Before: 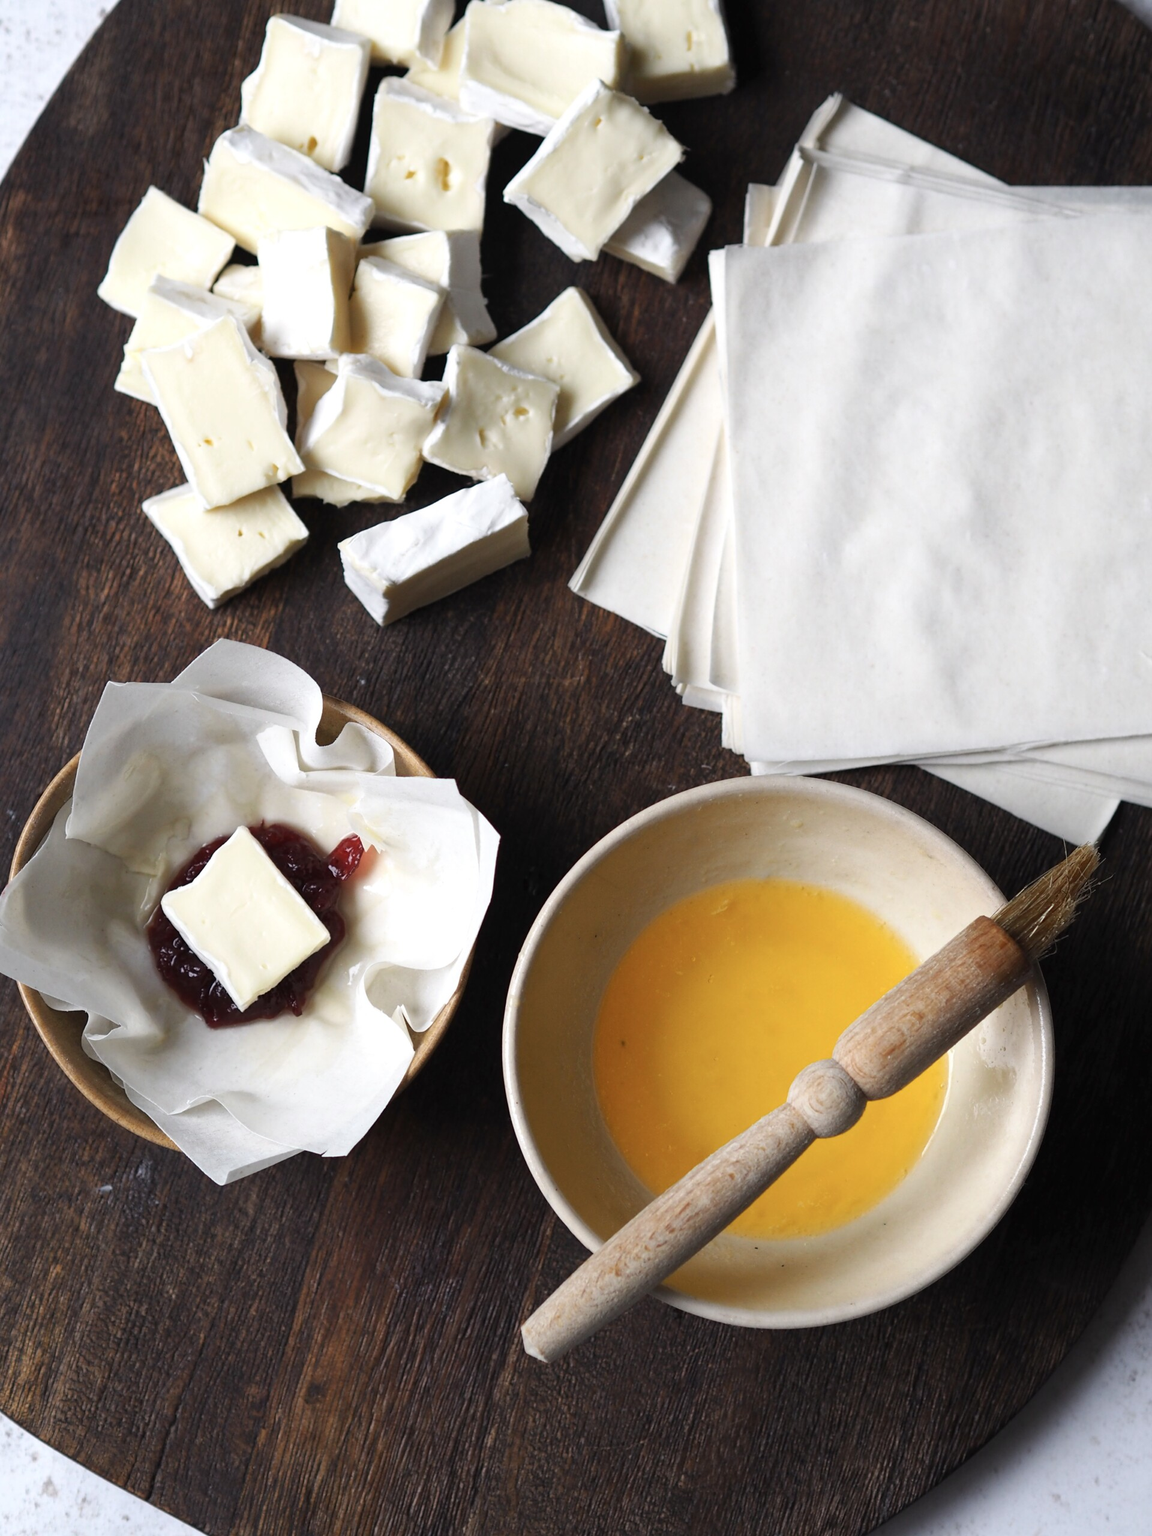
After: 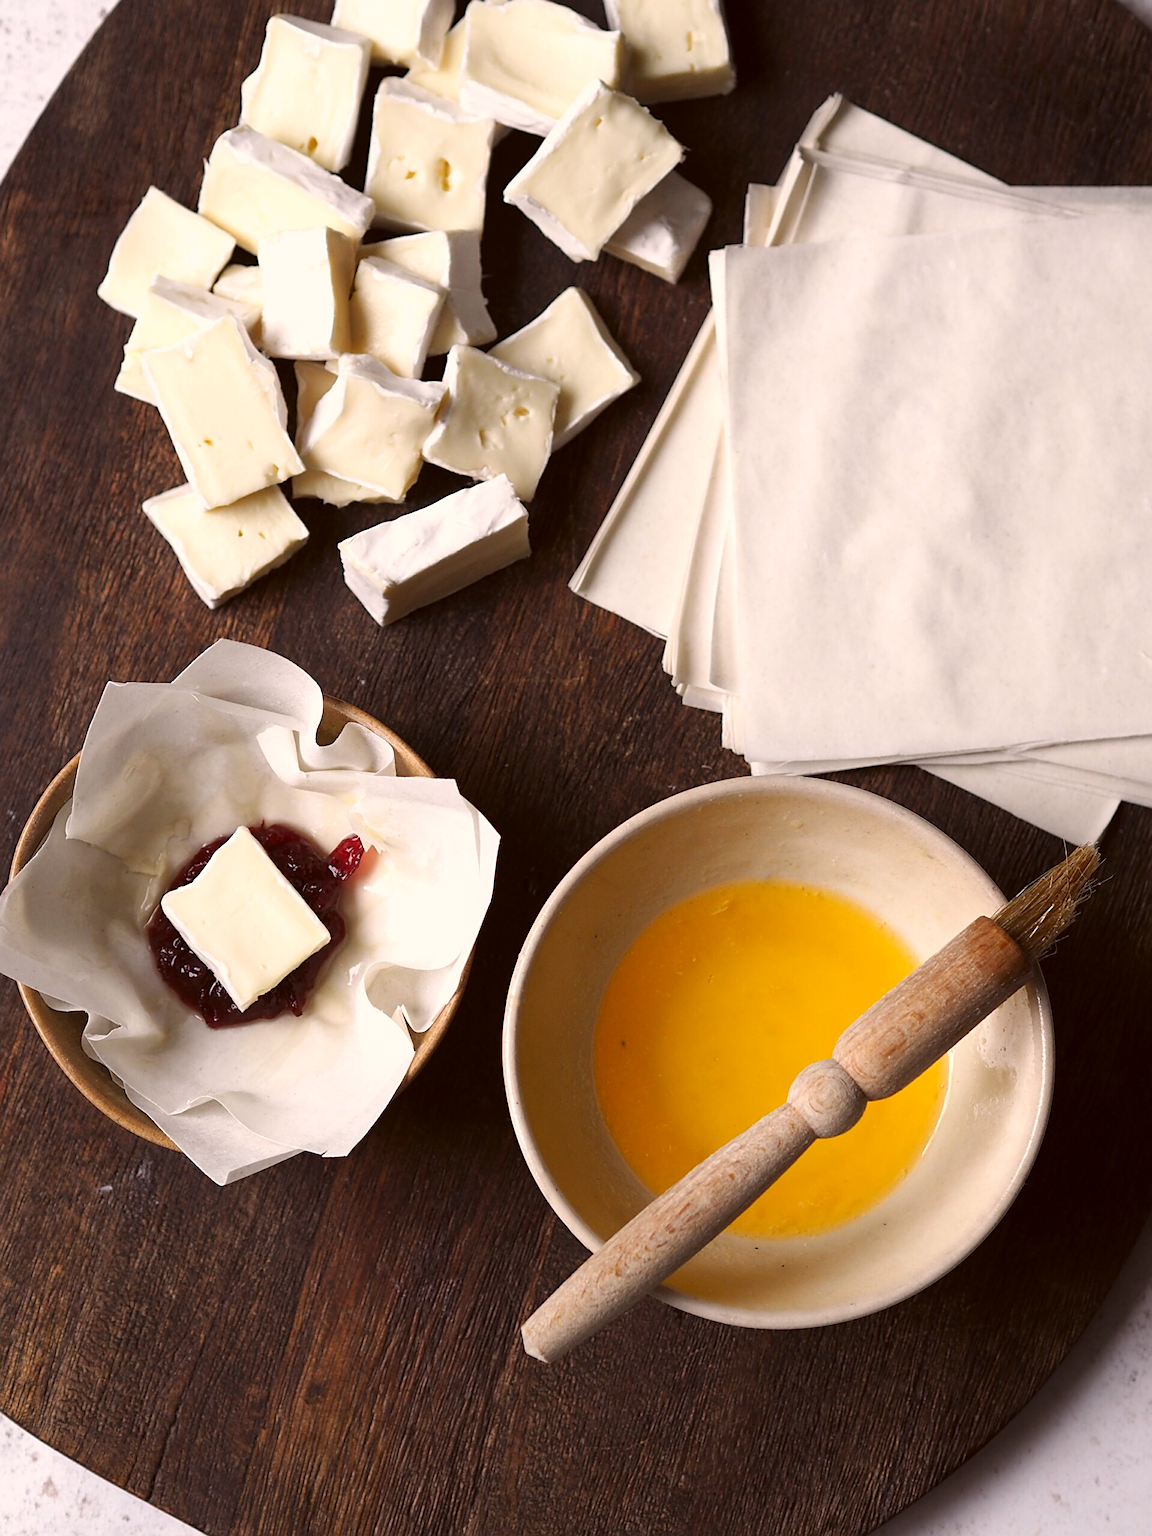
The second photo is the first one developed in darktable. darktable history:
sharpen: on, module defaults
color correction: highlights a* 6.68, highlights b* 8.44, shadows a* 6.04, shadows b* 7.12, saturation 0.921
